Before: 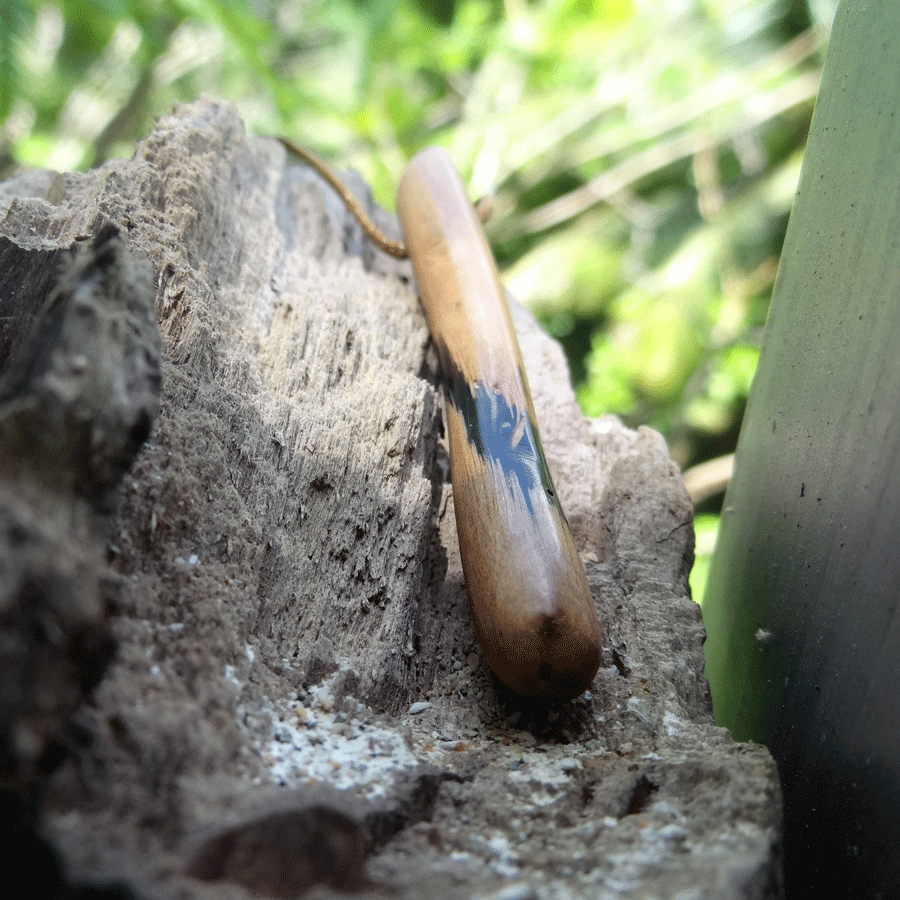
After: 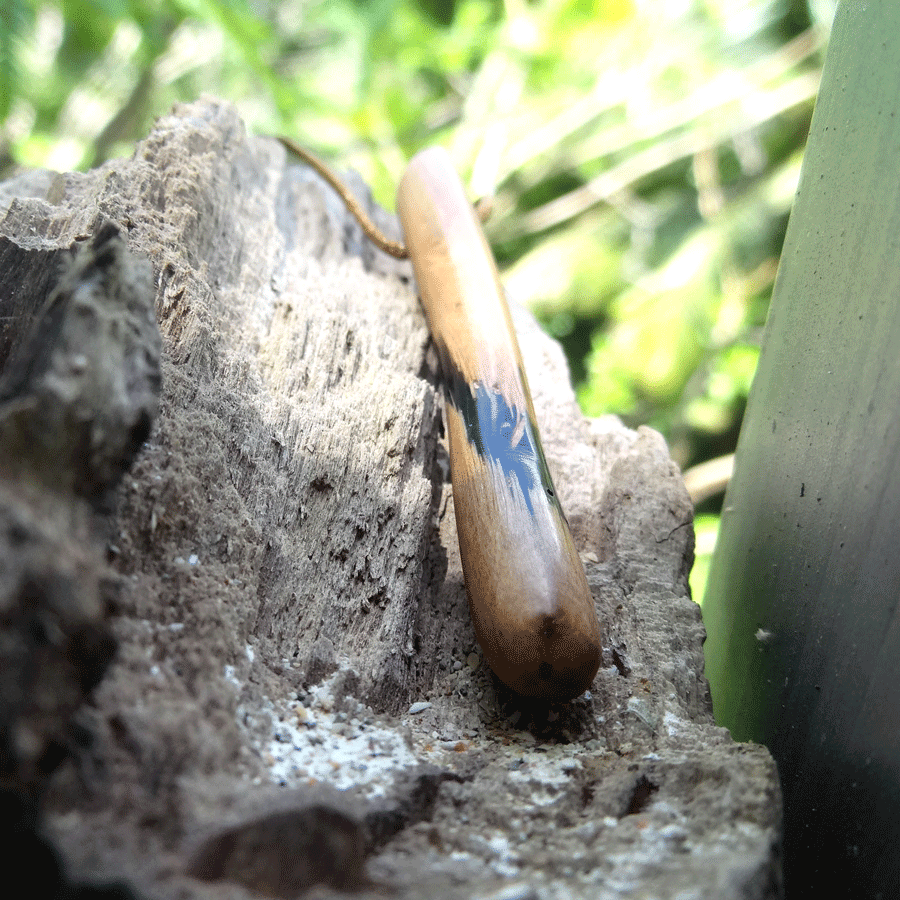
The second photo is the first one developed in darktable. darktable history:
exposure: exposure 0.377 EV, compensate exposure bias true, compensate highlight preservation false
